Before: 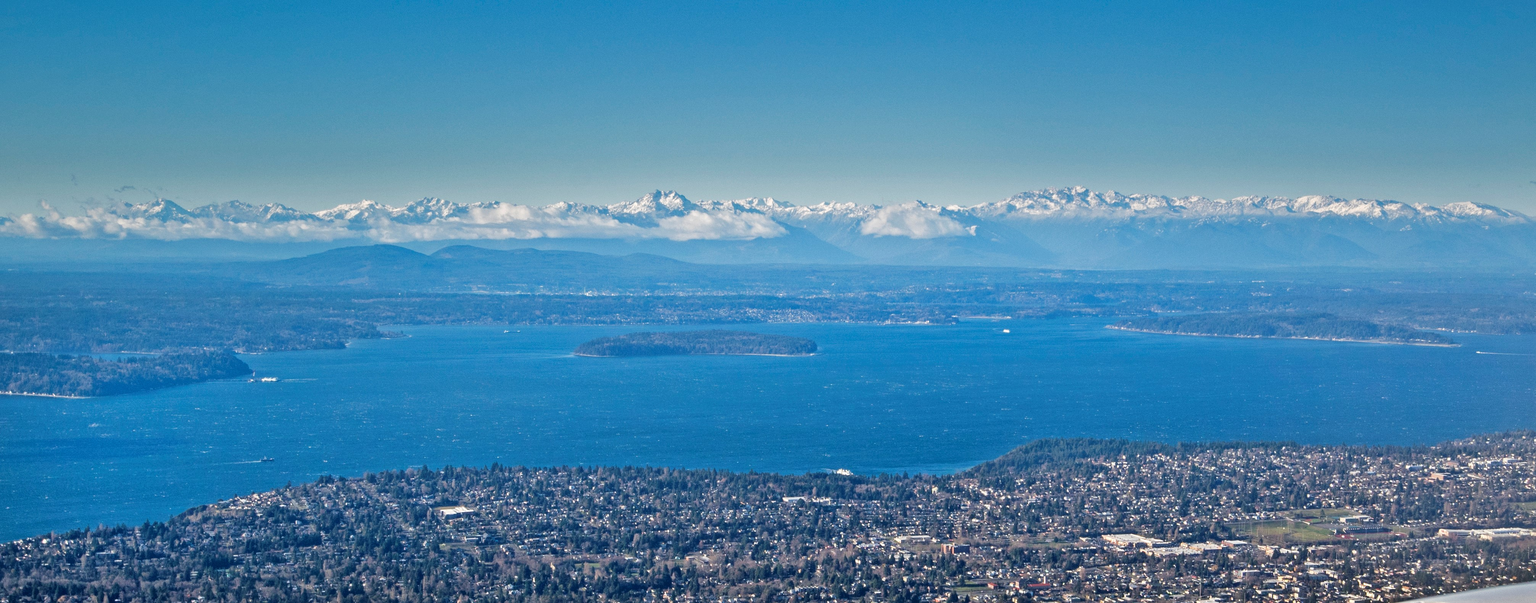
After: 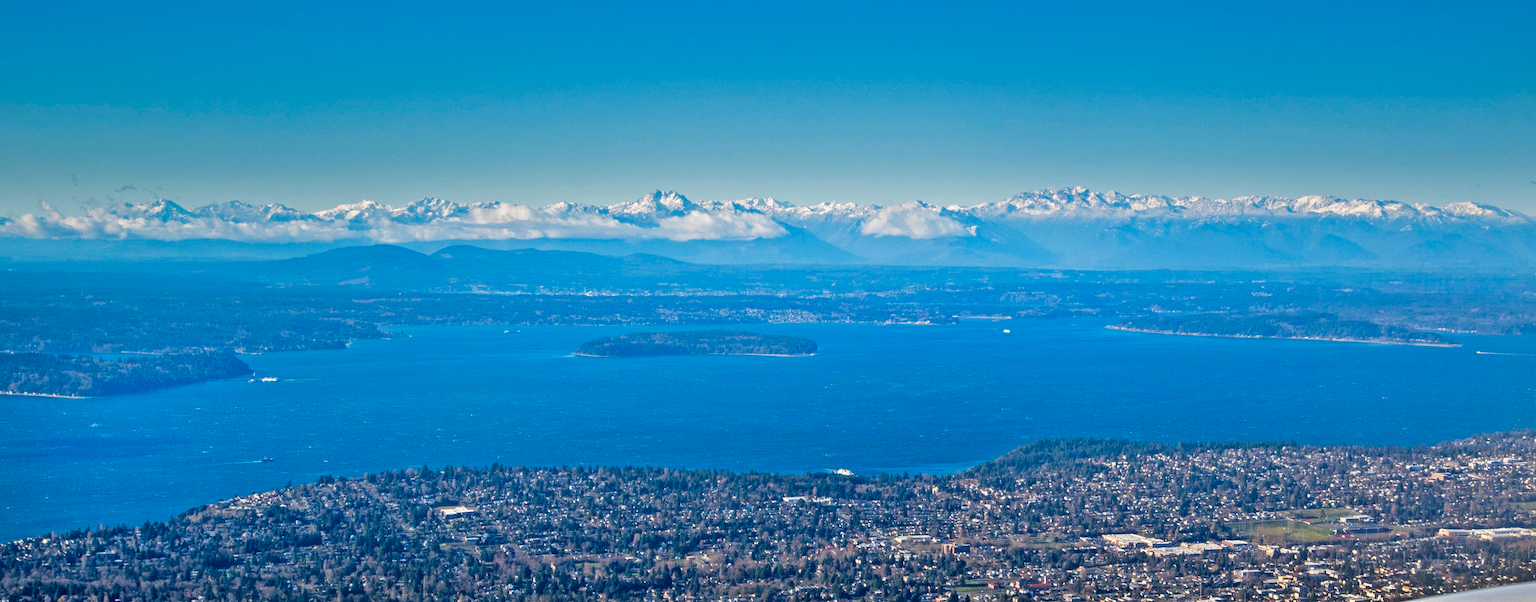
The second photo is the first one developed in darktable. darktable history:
color balance rgb: perceptual saturation grading › global saturation 25%, global vibrance 20%
tone equalizer: on, module defaults
